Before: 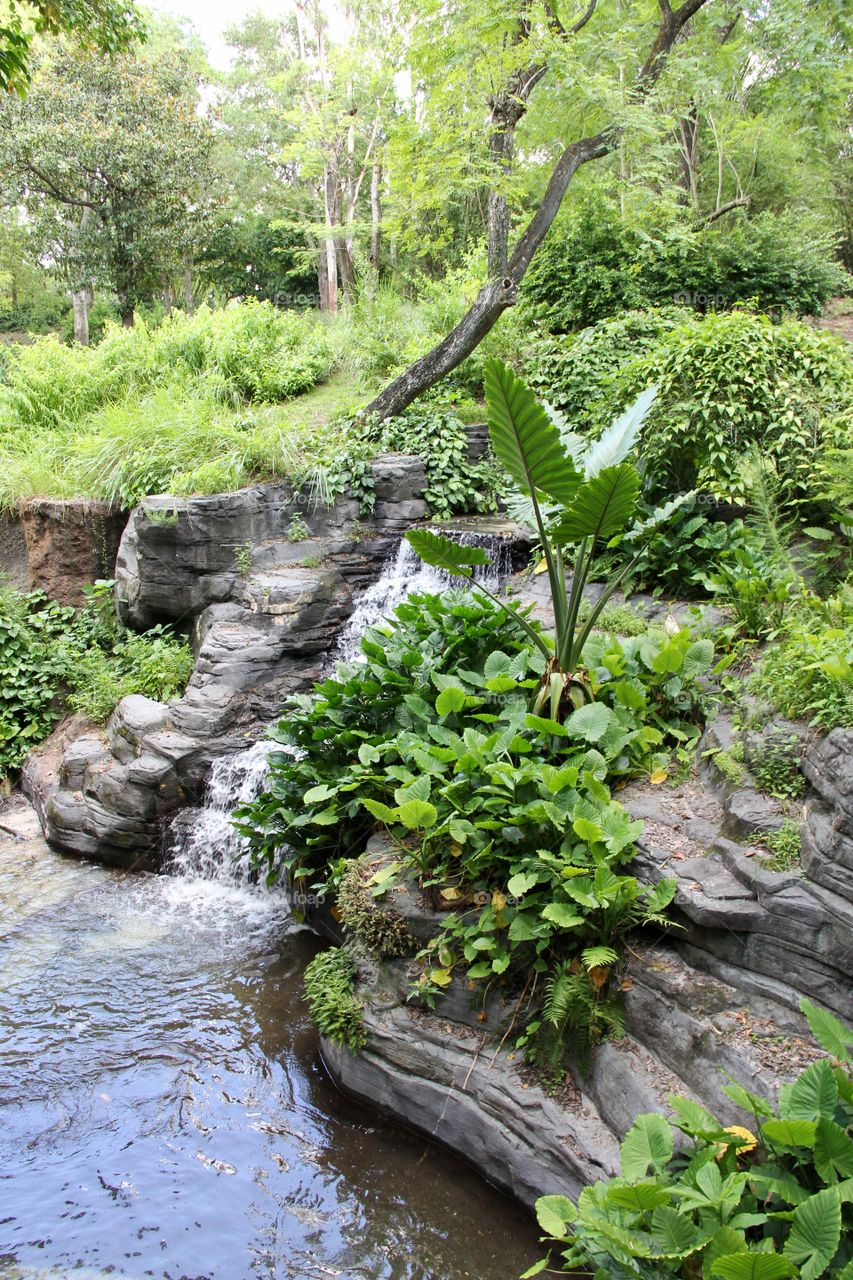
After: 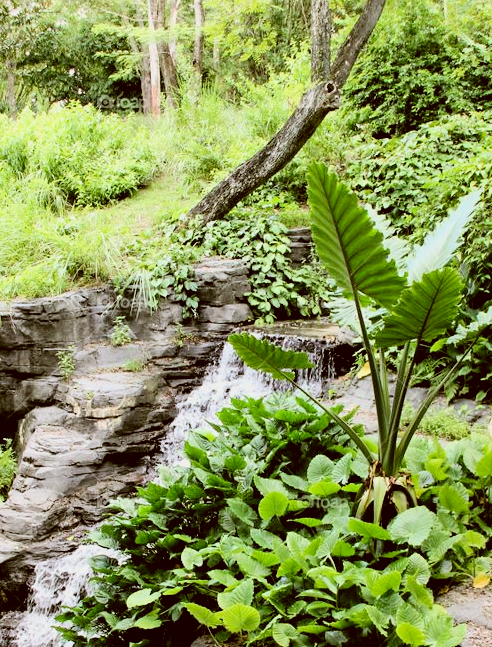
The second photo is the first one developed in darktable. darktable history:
exposure: black level correction 0.003, exposure 0.388 EV, compensate highlight preservation false
crop: left 20.772%, top 15.314%, right 21.442%, bottom 34.071%
color correction: highlights a* -0.412, highlights b* 0.155, shadows a* 4.48, shadows b* 20.55
filmic rgb: black relative exposure -5.04 EV, white relative exposure 3.96 EV, hardness 2.9, contrast 1.3, color science v6 (2022)
